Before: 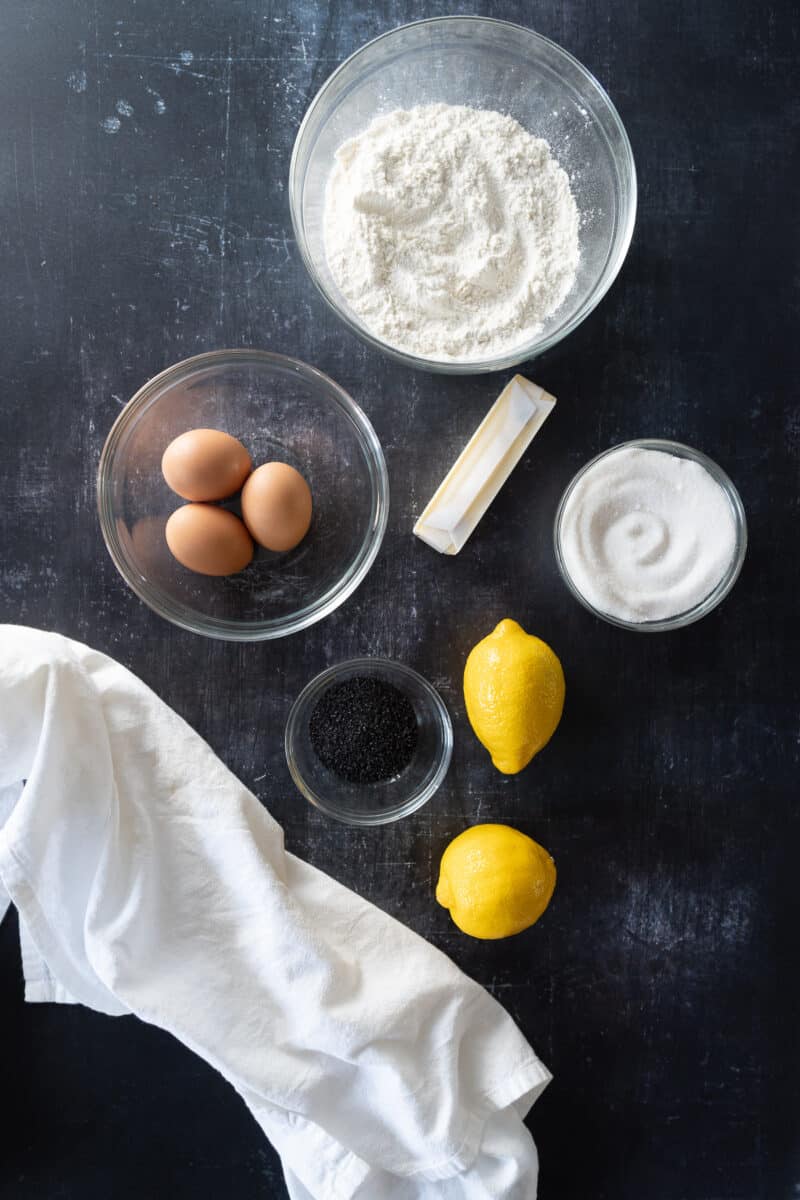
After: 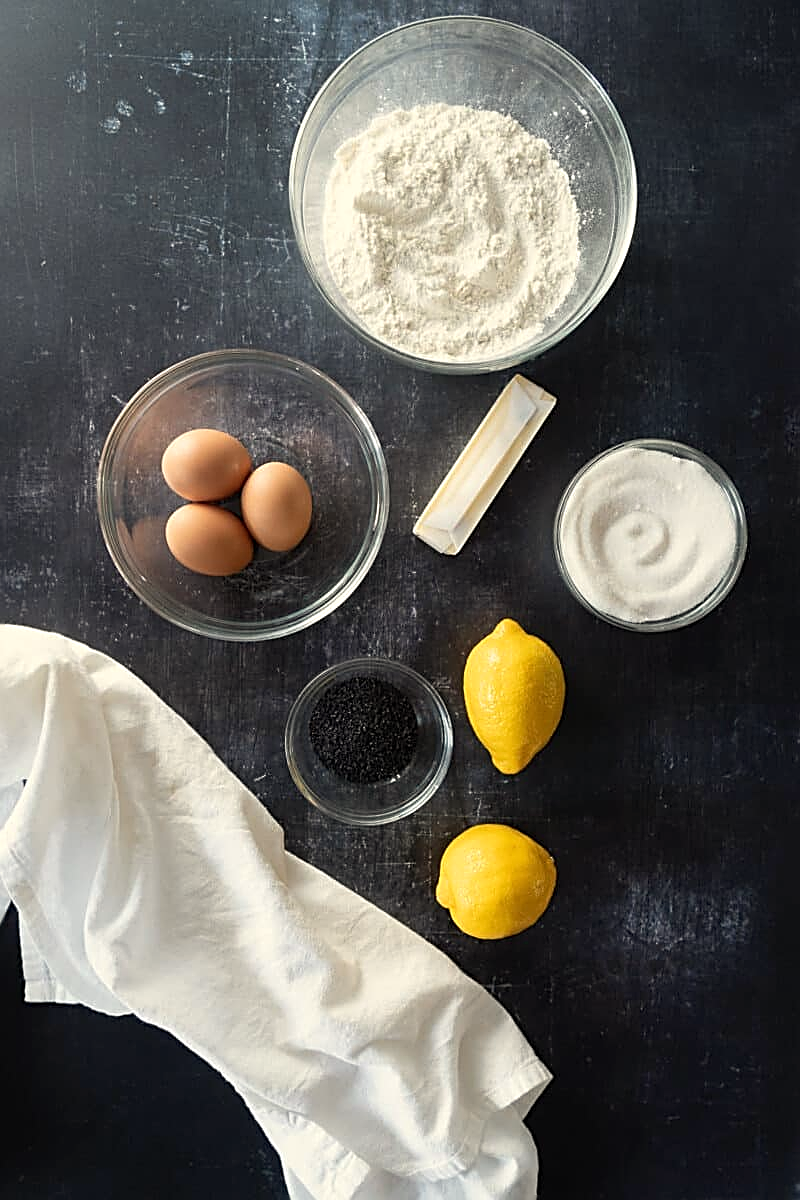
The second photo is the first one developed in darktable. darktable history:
white balance: red 1.029, blue 0.92
sharpen: amount 0.901
